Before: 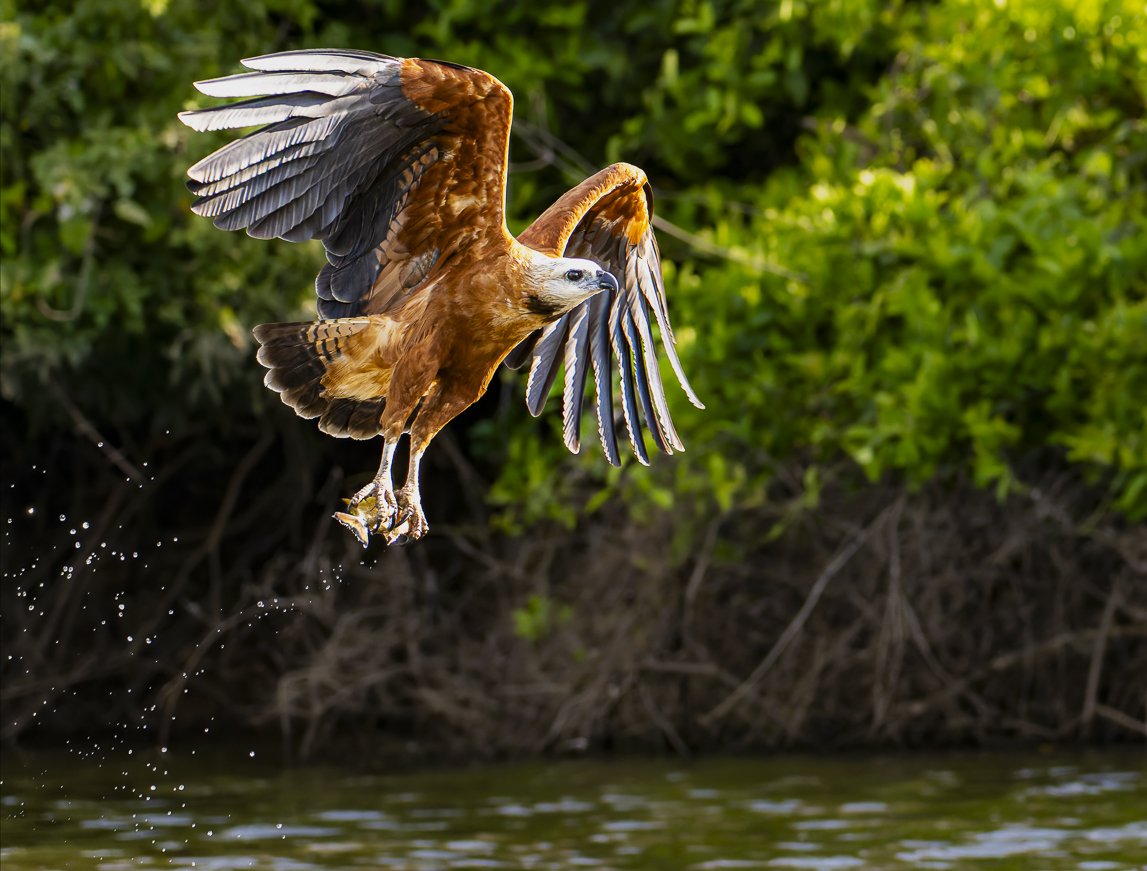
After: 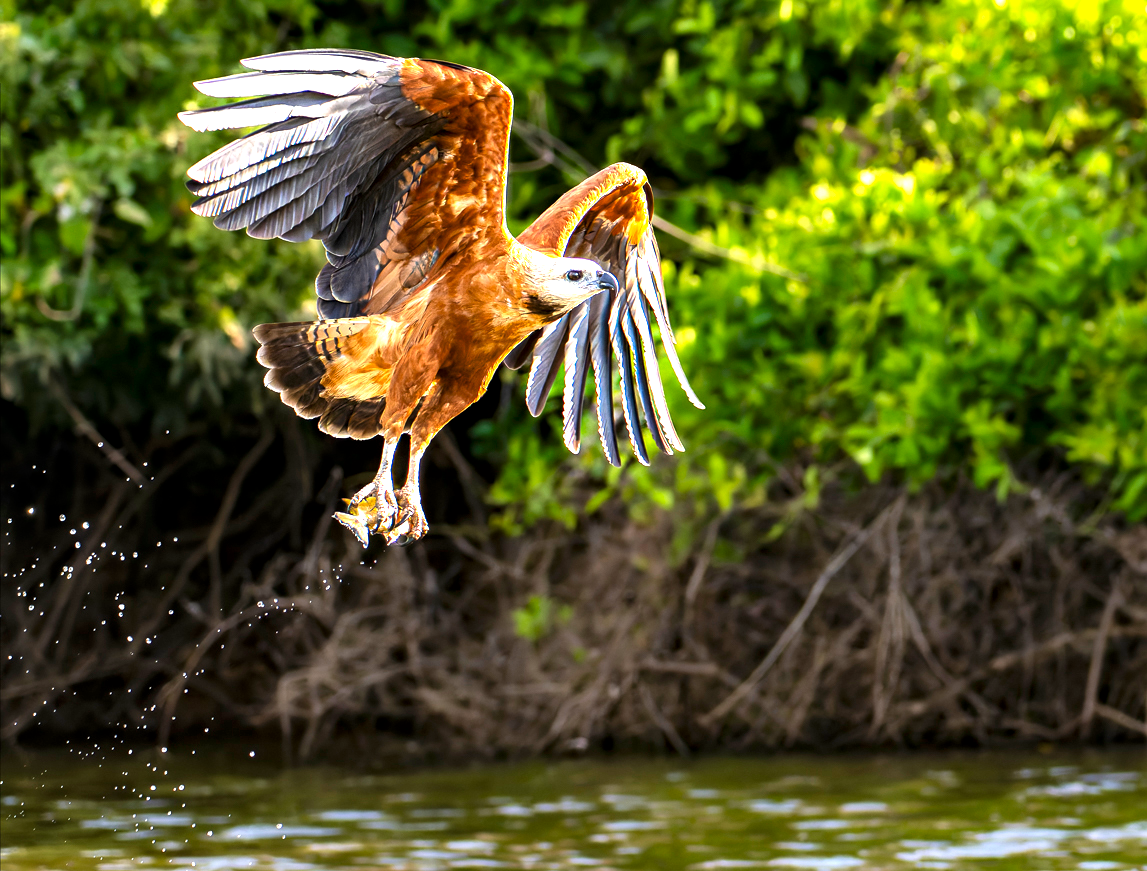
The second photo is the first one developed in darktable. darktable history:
exposure: black level correction 0, exposure 1.167 EV, compensate highlight preservation false
local contrast: mode bilateral grid, contrast 19, coarseness 51, detail 120%, midtone range 0.2
